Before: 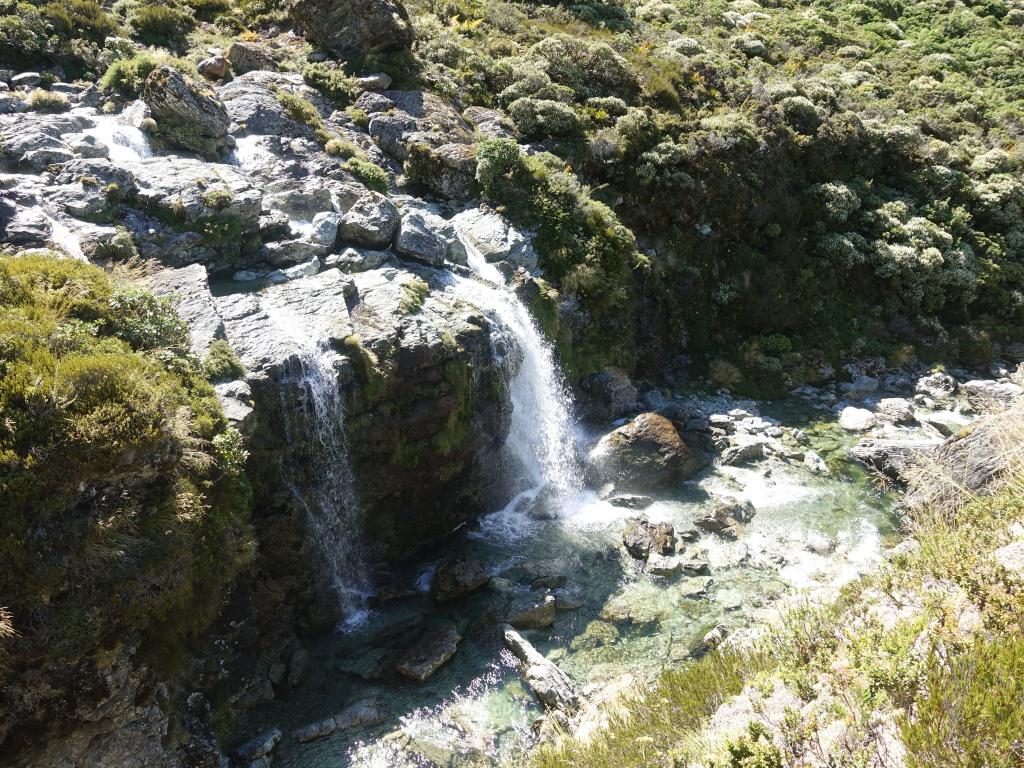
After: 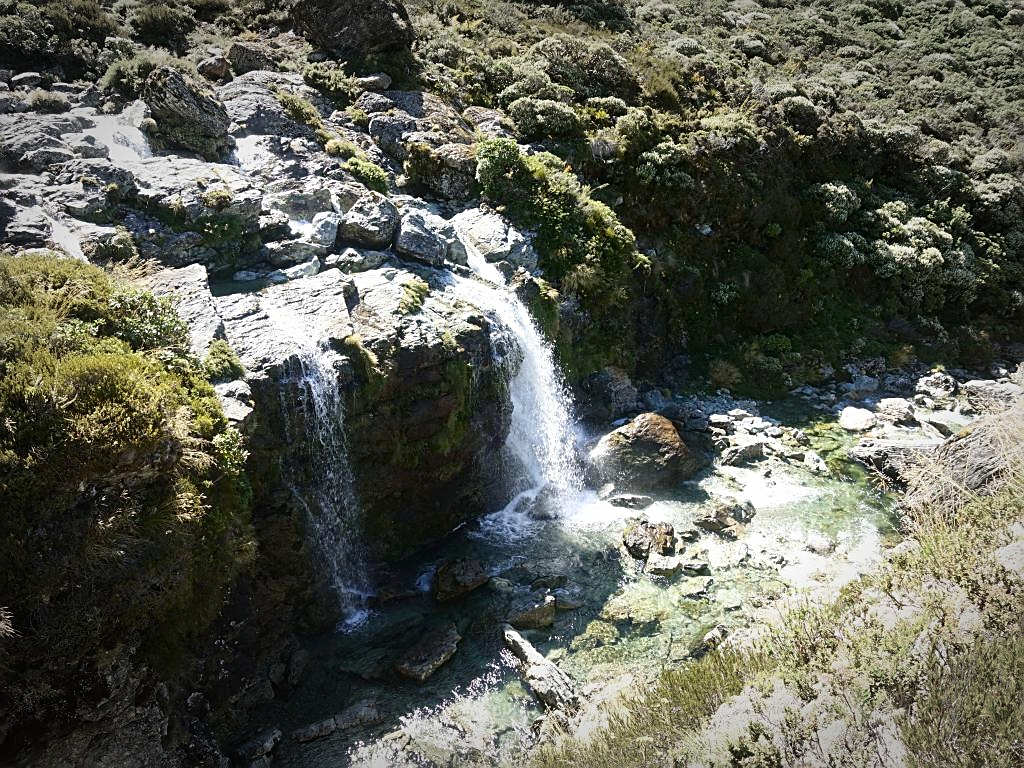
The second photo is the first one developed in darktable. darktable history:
contrast brightness saturation: contrast 0.148, brightness -0.005, saturation 0.096
vignetting: fall-off start 70.71%, width/height ratio 1.334, unbound false
sharpen: amount 0.539
